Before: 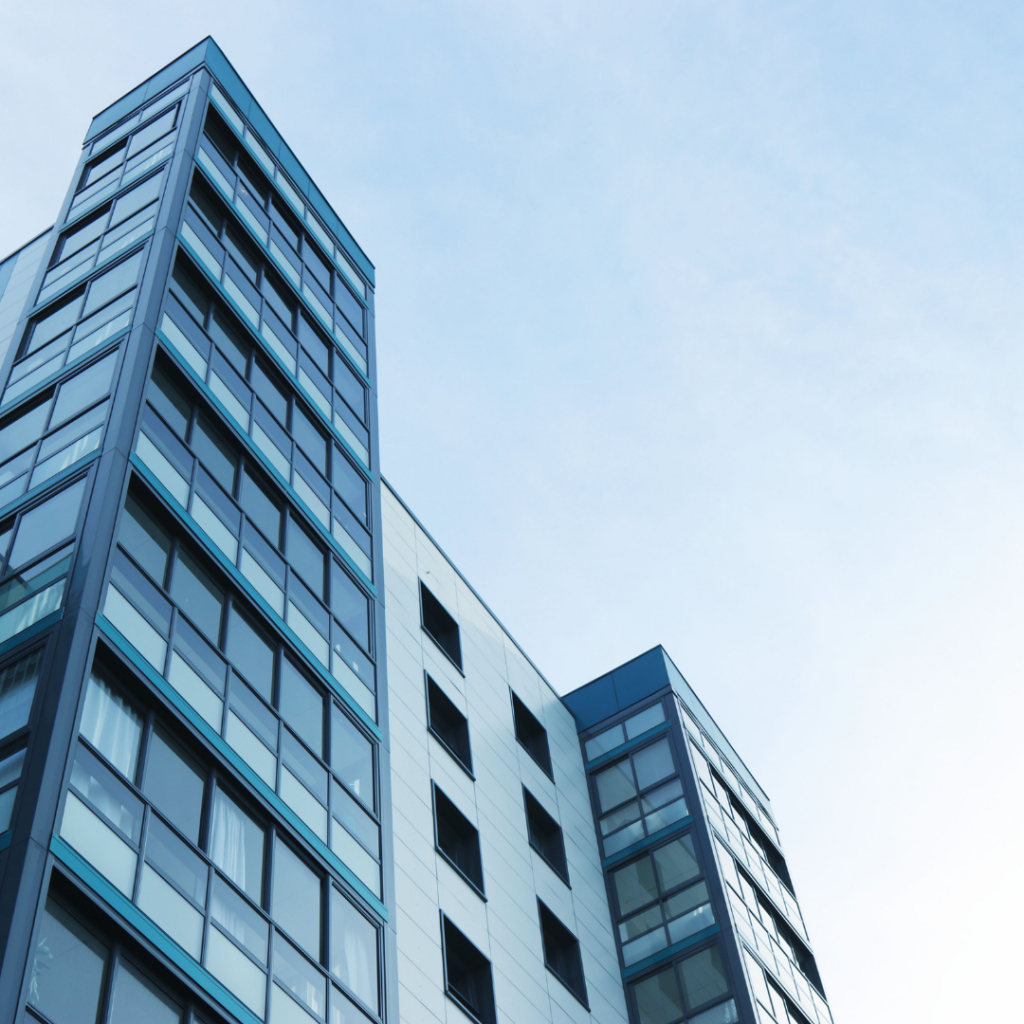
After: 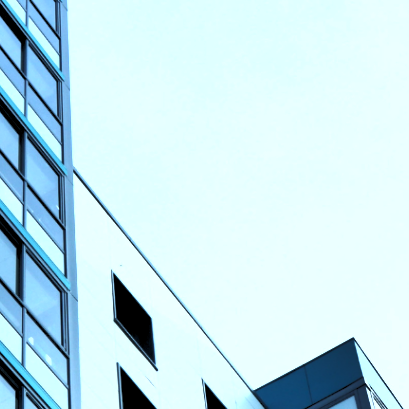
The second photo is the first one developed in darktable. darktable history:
crop: left 30%, top 30%, right 30%, bottom 30%
shadows and highlights: highlights color adjustment 0%, low approximation 0.01, soften with gaussian
rgb levels: levels [[0.034, 0.472, 0.904], [0, 0.5, 1], [0, 0.5, 1]]
exposure: black level correction 0, exposure 1.1 EV, compensate exposure bias true, compensate highlight preservation false
